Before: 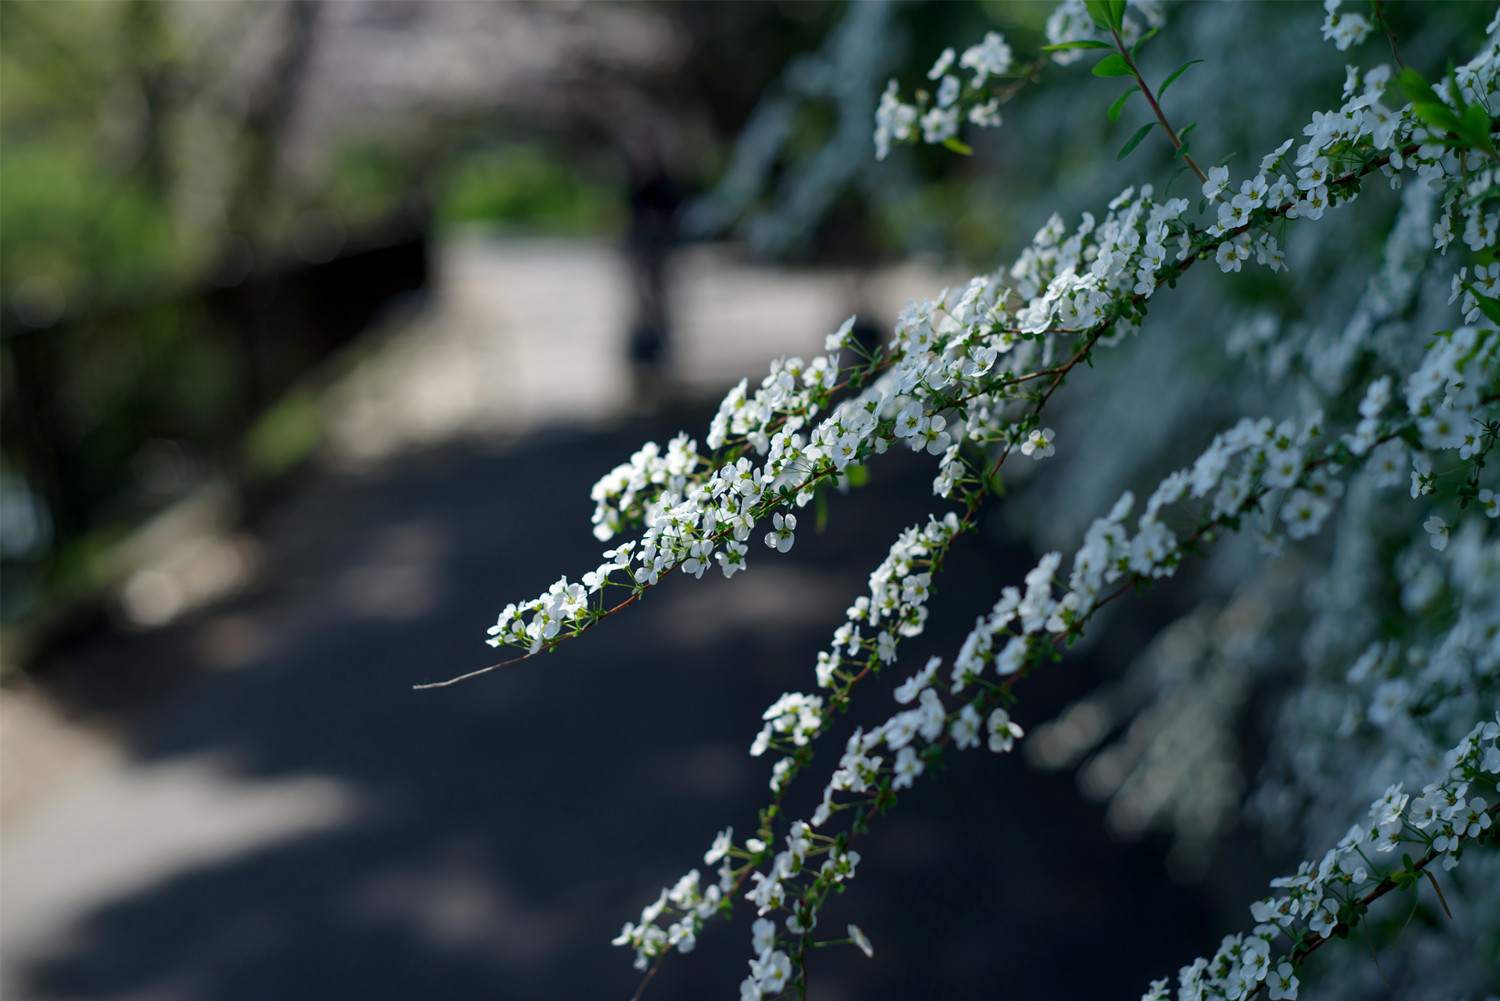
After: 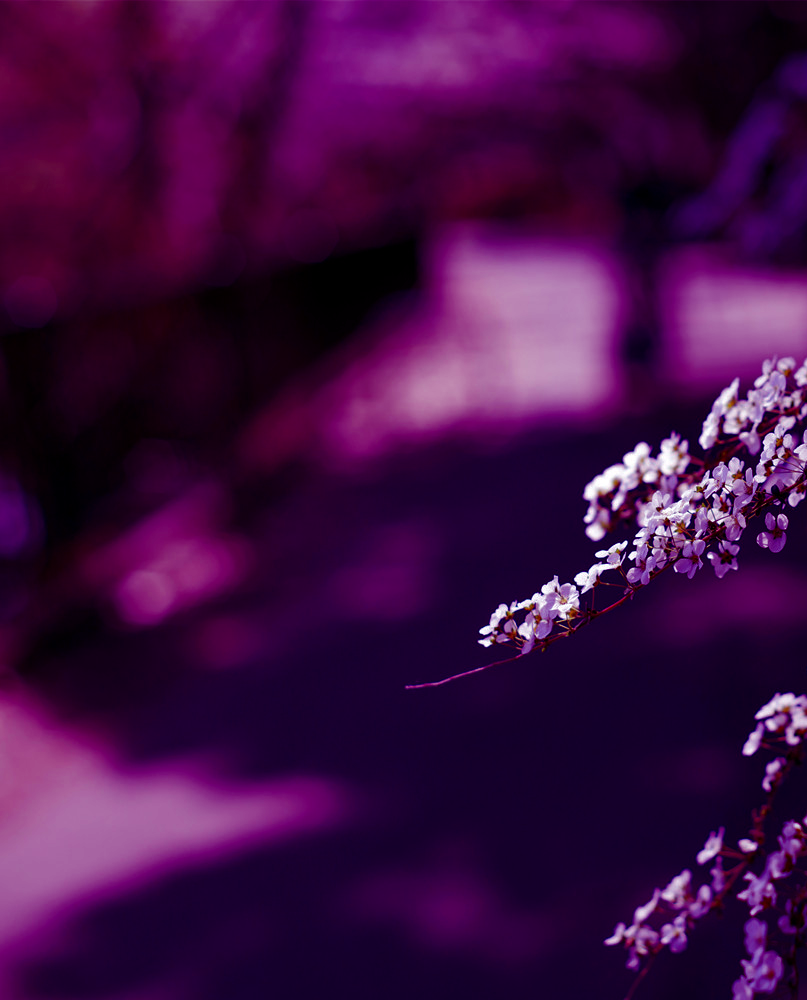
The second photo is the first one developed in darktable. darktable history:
crop: left 0.587%, right 45.588%, bottom 0.086%
color balance: mode lift, gamma, gain (sRGB), lift [1, 1, 0.101, 1]
base curve: curves: ch0 [(0, 0) (0.74, 0.67) (1, 1)]
